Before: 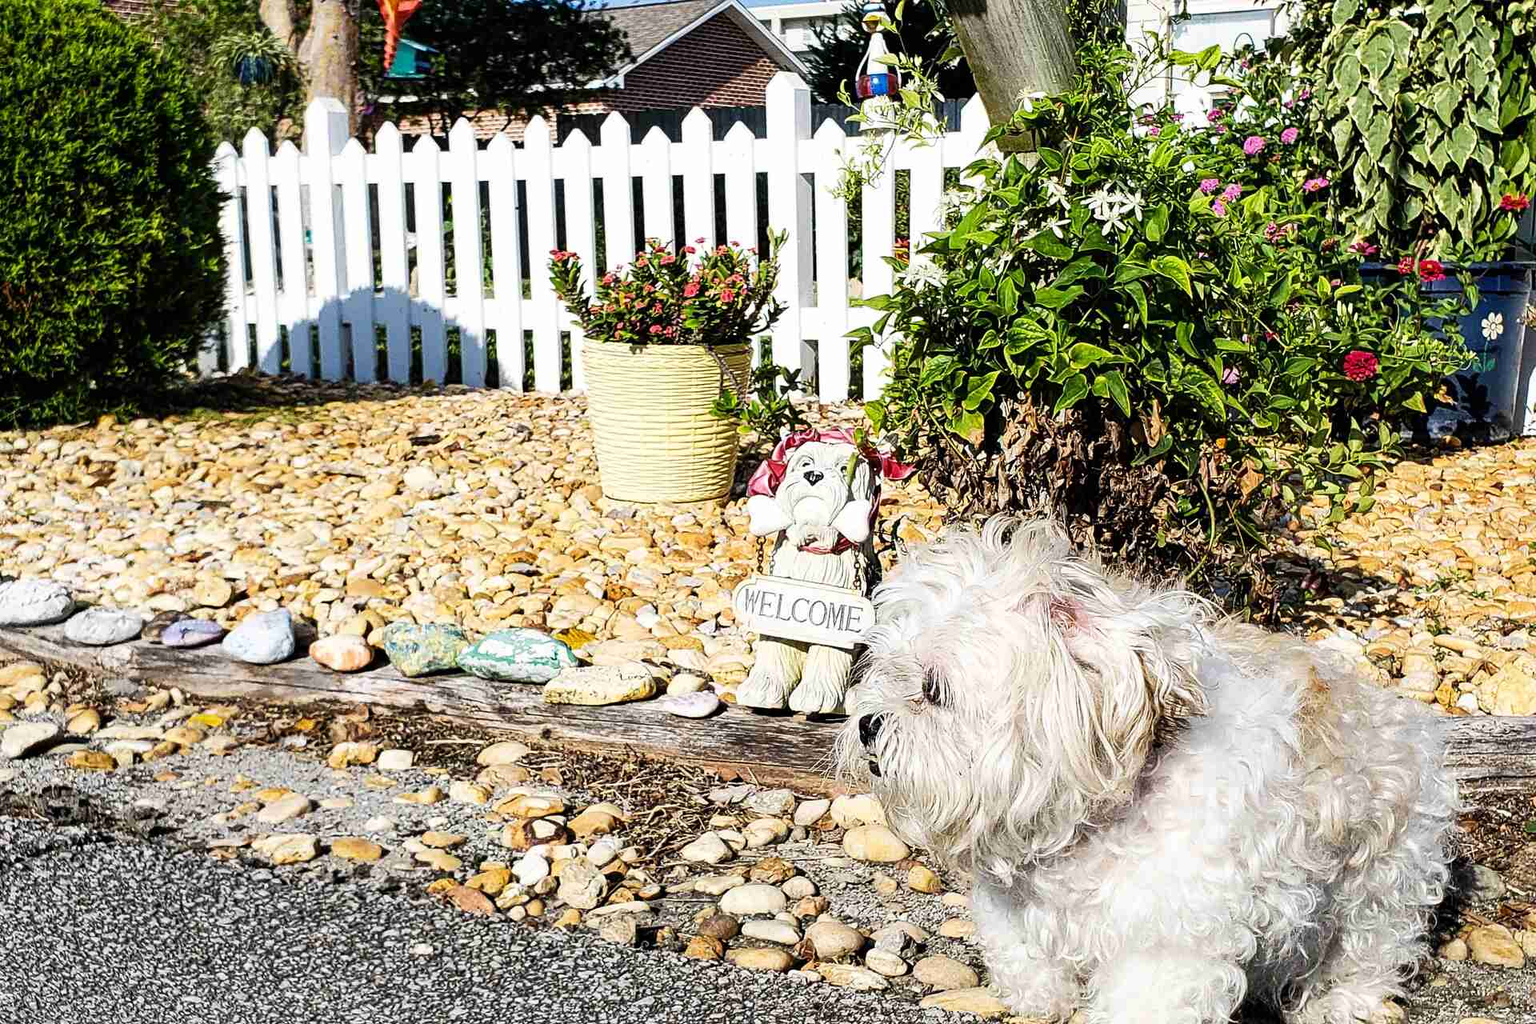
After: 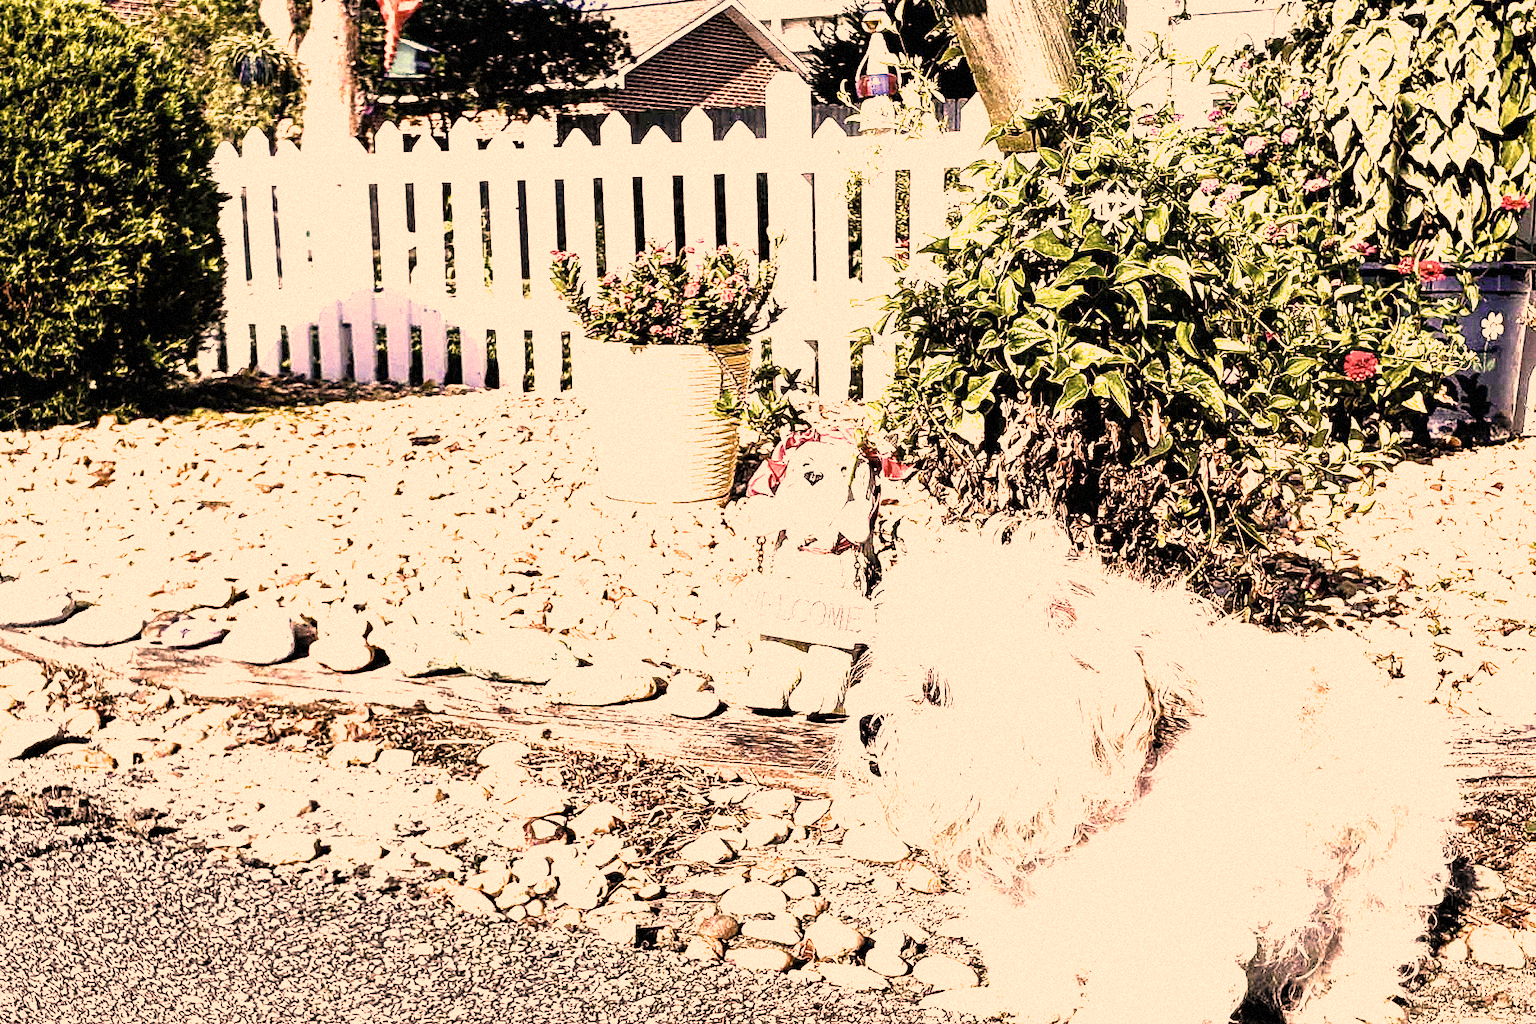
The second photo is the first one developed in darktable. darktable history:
color correction: highlights a* 40, highlights b* 40, saturation 0.69
exposure: black level correction 0, exposure 1.3 EV, compensate highlight preservation false
grain: mid-tones bias 0%
filmic rgb: white relative exposure 2.2 EV, hardness 6.97
